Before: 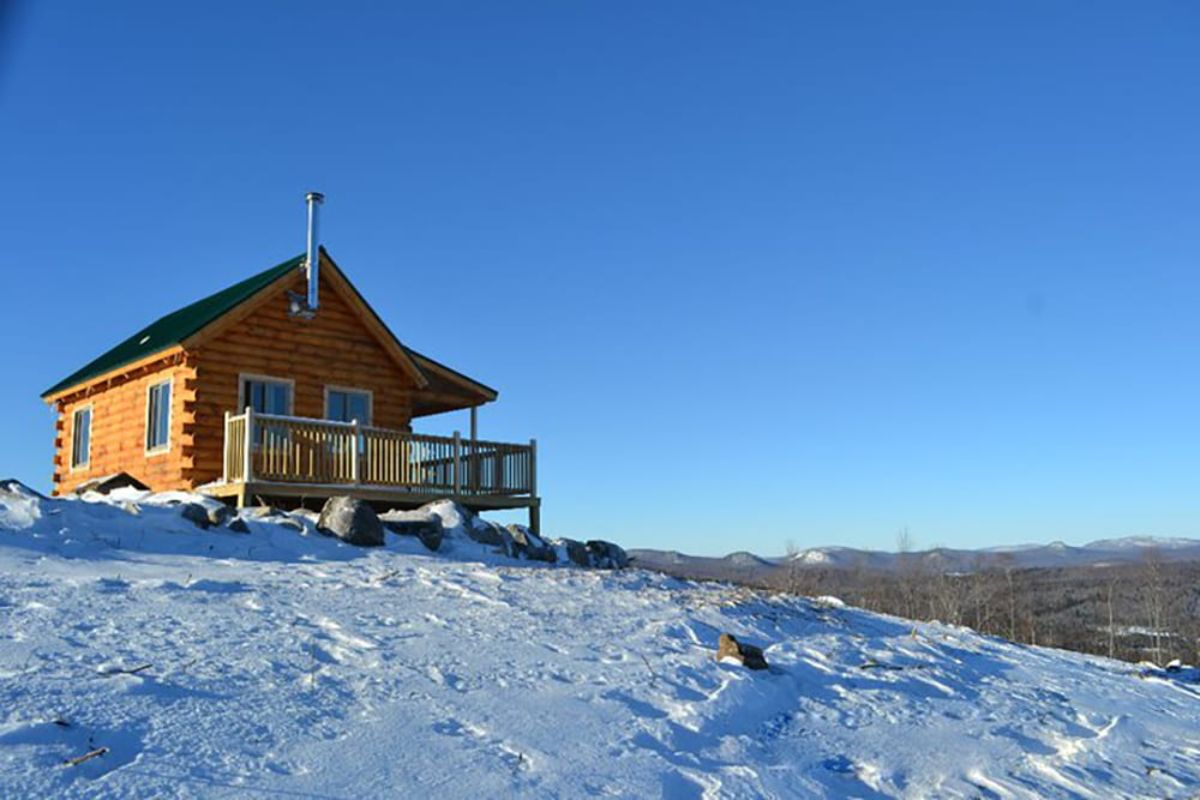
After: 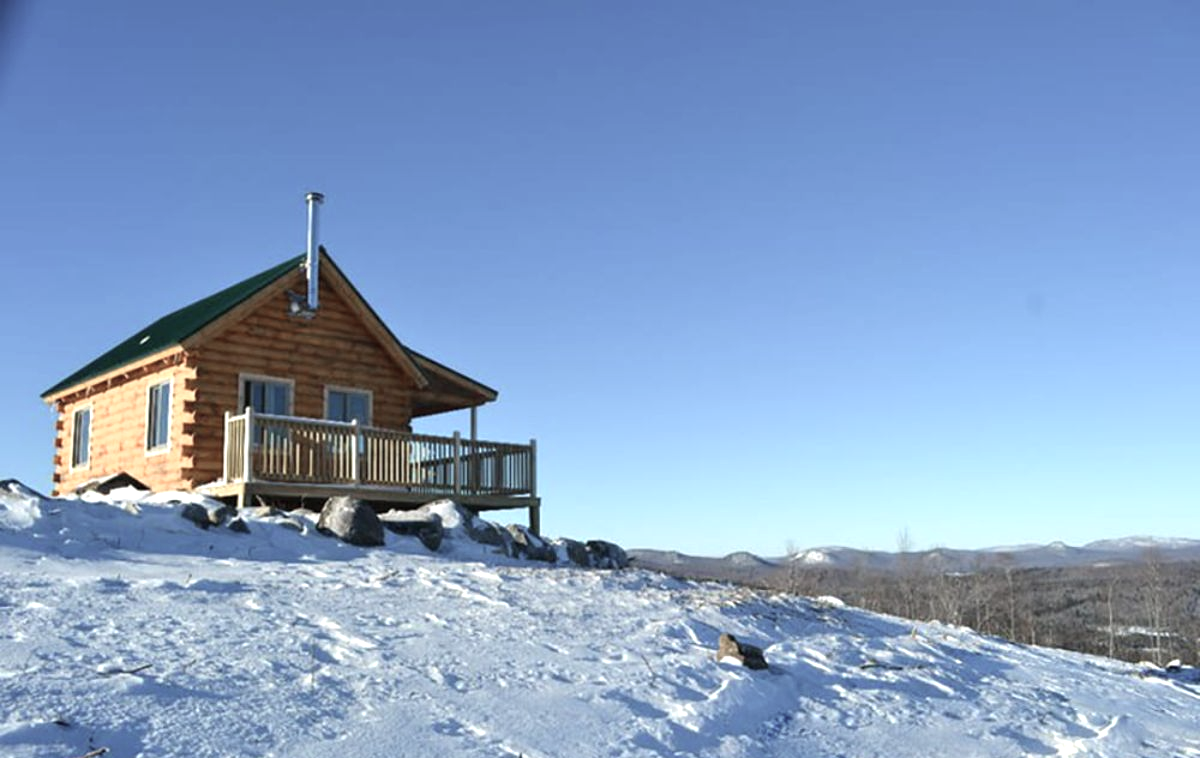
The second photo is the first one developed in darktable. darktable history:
crop and rotate: top 0.006%, bottom 5.162%
exposure: exposure 0.506 EV, compensate highlight preservation false
color zones: curves: ch0 [(0, 0.559) (0.153, 0.551) (0.229, 0.5) (0.429, 0.5) (0.571, 0.5) (0.714, 0.5) (0.857, 0.5) (1, 0.559)]; ch1 [(0, 0.417) (0.112, 0.336) (0.213, 0.26) (0.429, 0.34) (0.571, 0.35) (0.683, 0.331) (0.857, 0.344) (1, 0.417)]
